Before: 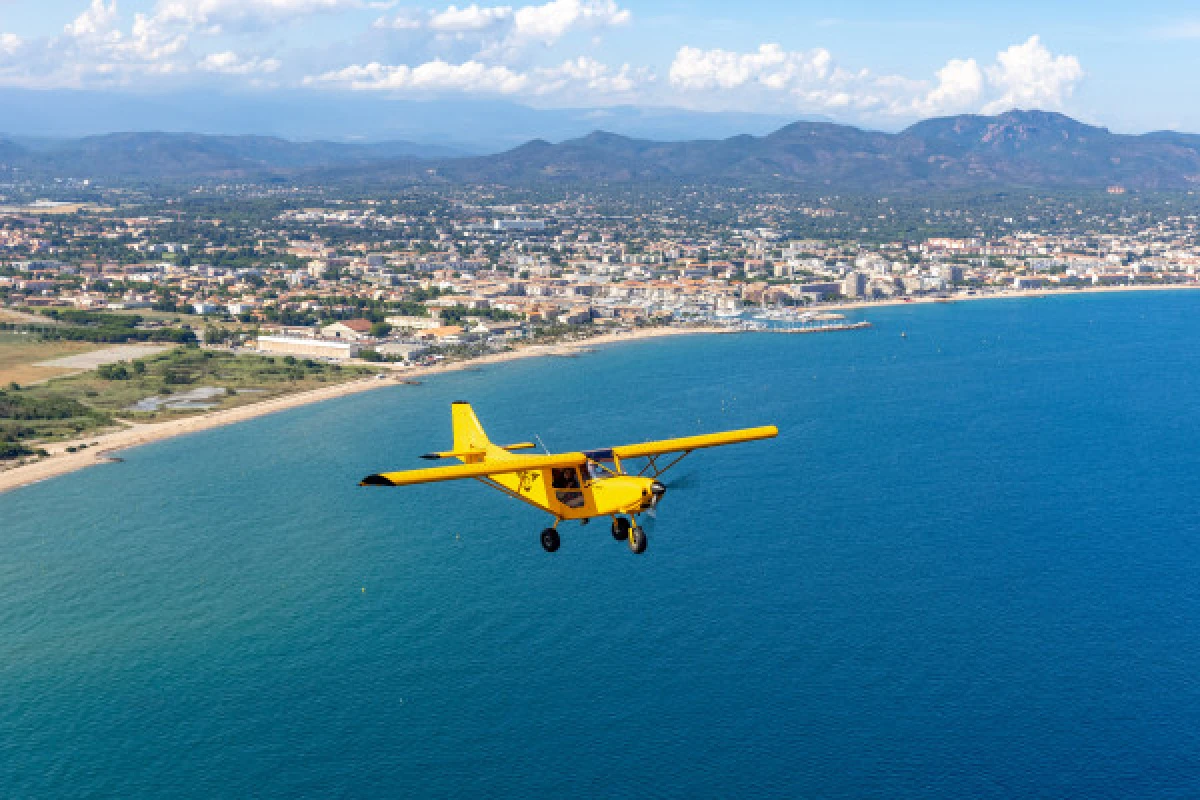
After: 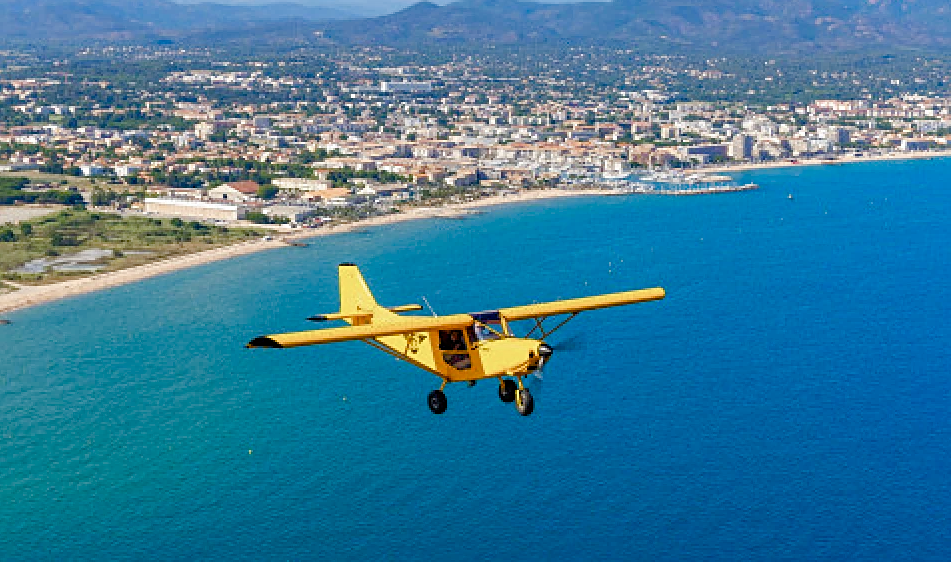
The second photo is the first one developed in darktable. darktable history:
color balance rgb: perceptual saturation grading › global saturation -0.115%, perceptual saturation grading › highlights -29.597%, perceptual saturation grading › mid-tones 28.842%, perceptual saturation grading › shadows 60.319%, perceptual brilliance grading › global brilliance -0.945%, perceptual brilliance grading › highlights -1.176%, perceptual brilliance grading › mid-tones -0.578%, perceptual brilliance grading › shadows -0.638%, global vibrance 20%
crop: left 9.474%, top 17.262%, right 11.254%, bottom 12.381%
sharpen: on, module defaults
